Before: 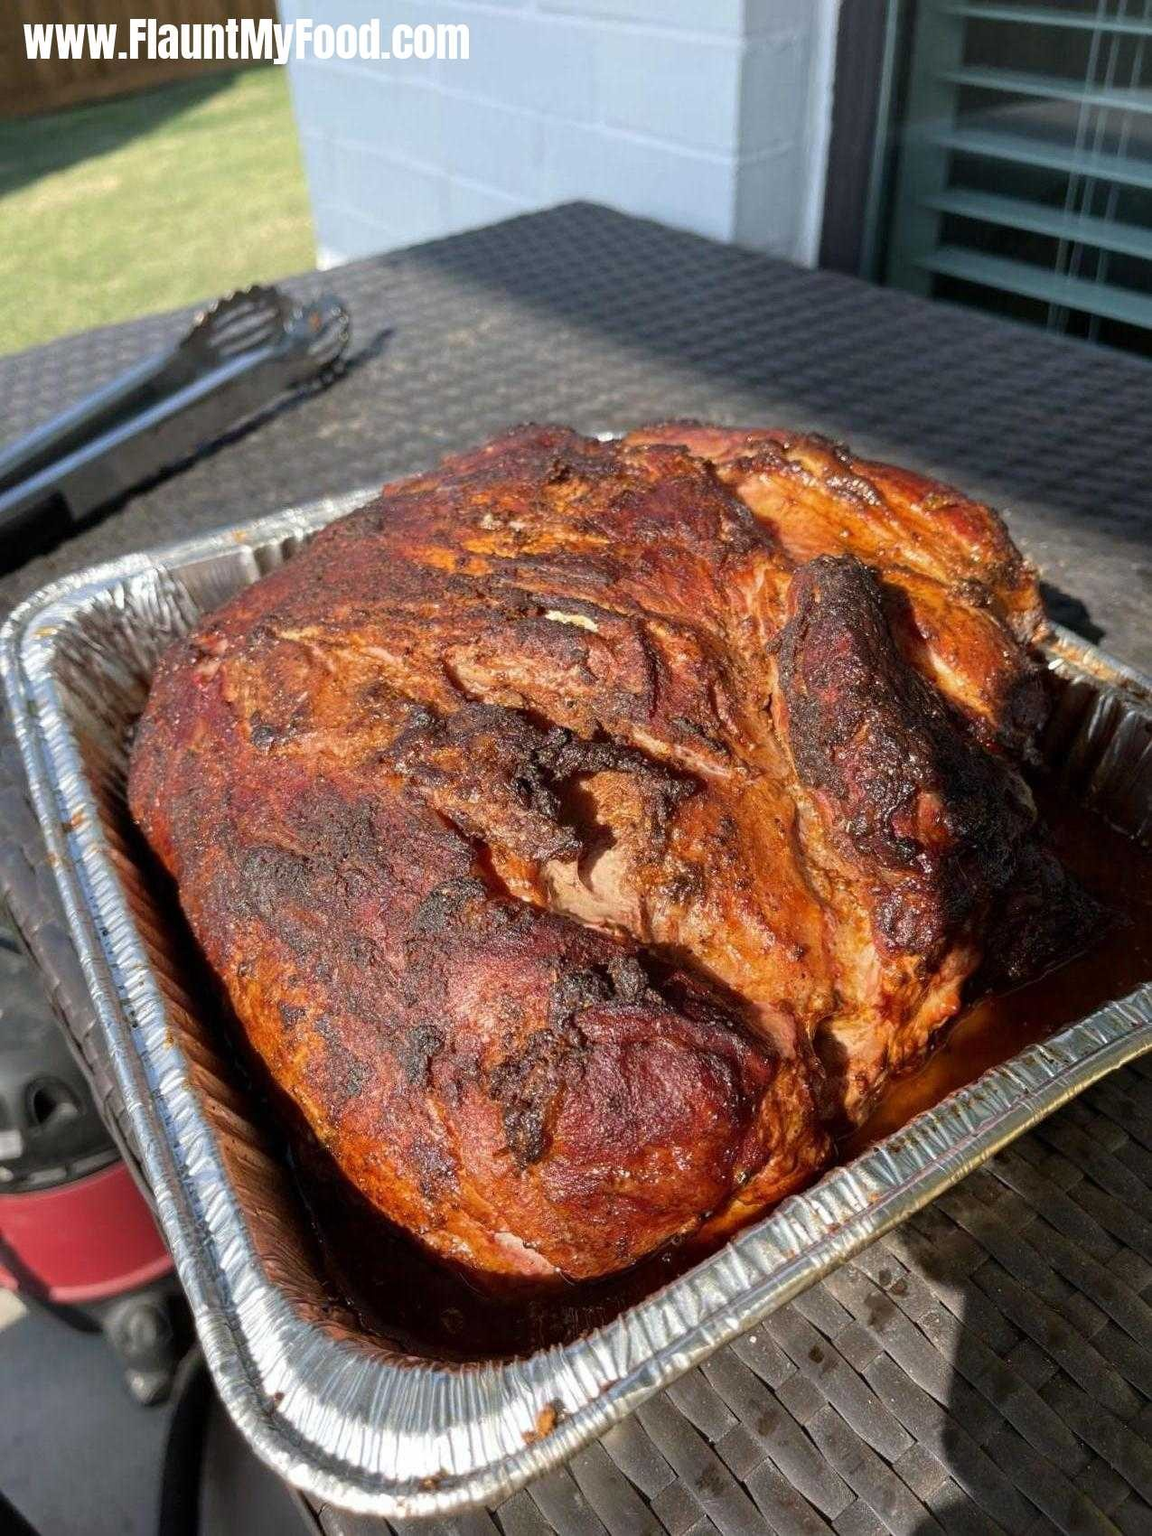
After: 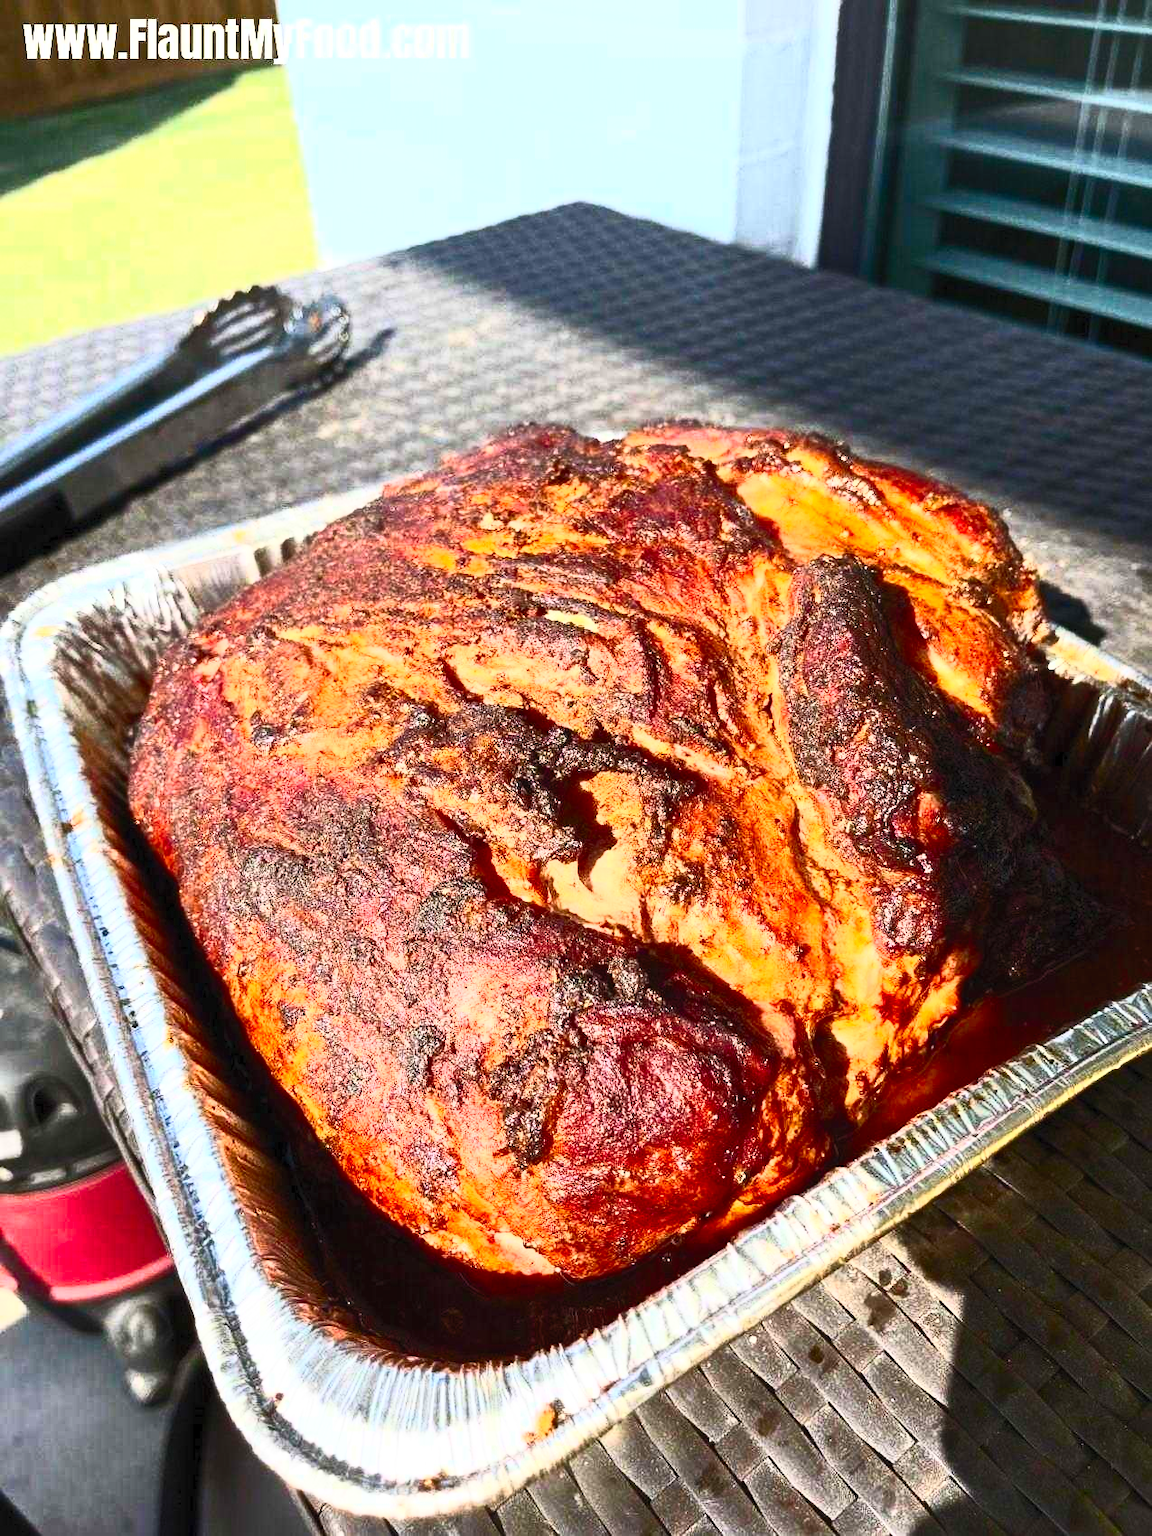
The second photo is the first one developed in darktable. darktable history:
contrast brightness saturation: contrast 0.83, brightness 0.59, saturation 0.59
white balance: red 1, blue 1
